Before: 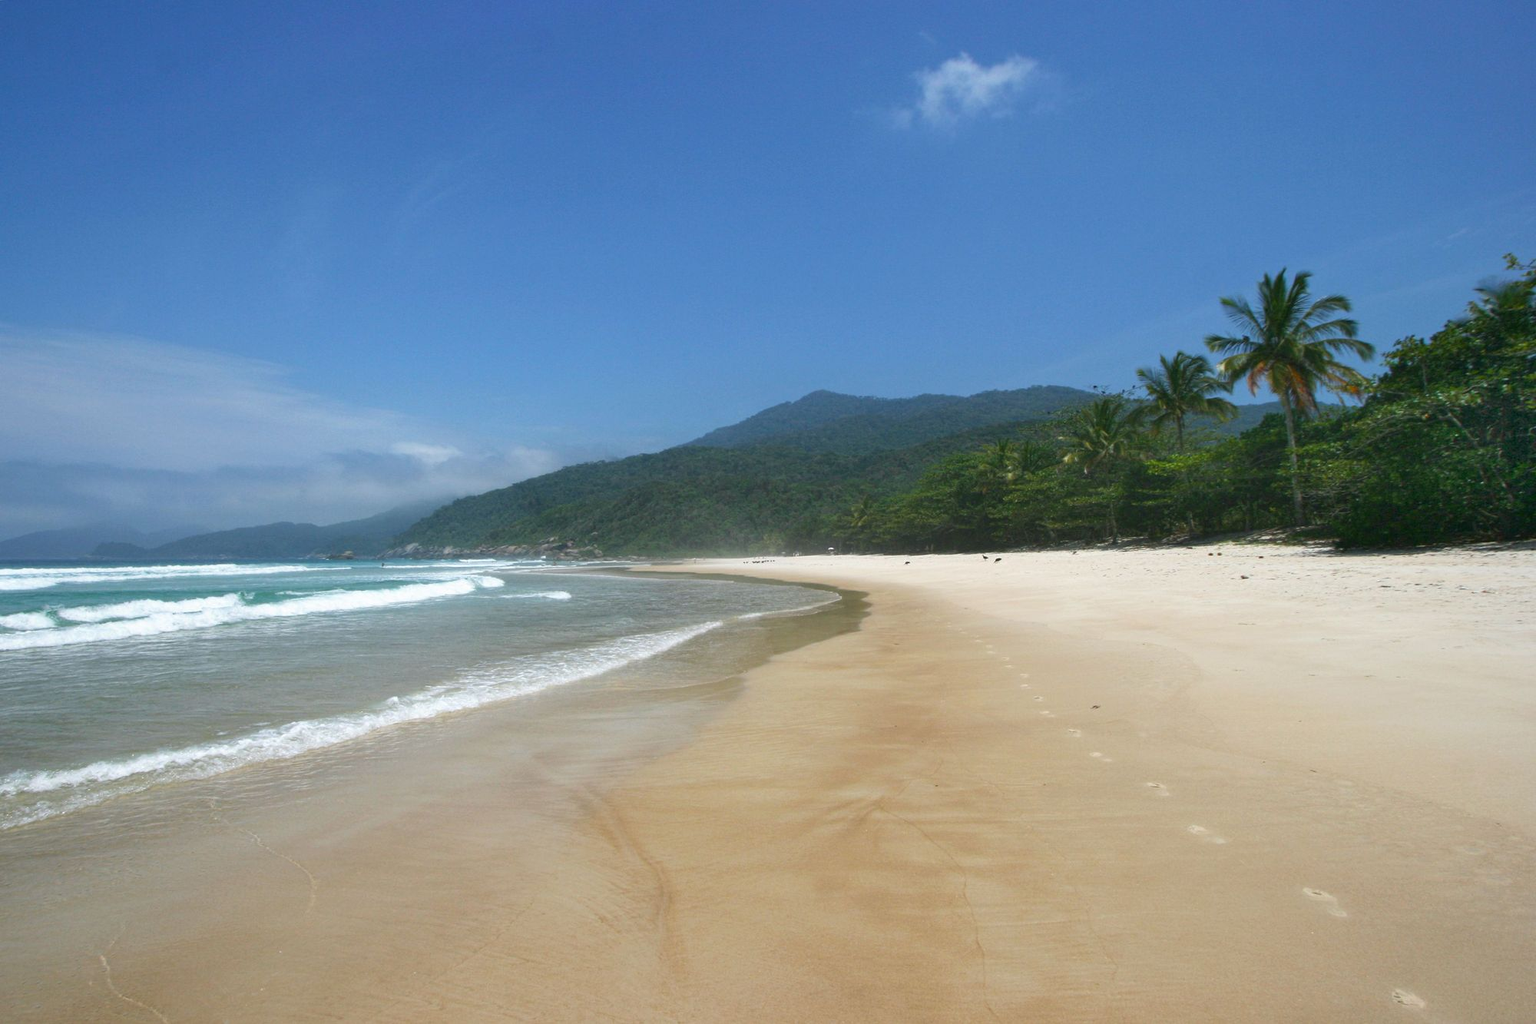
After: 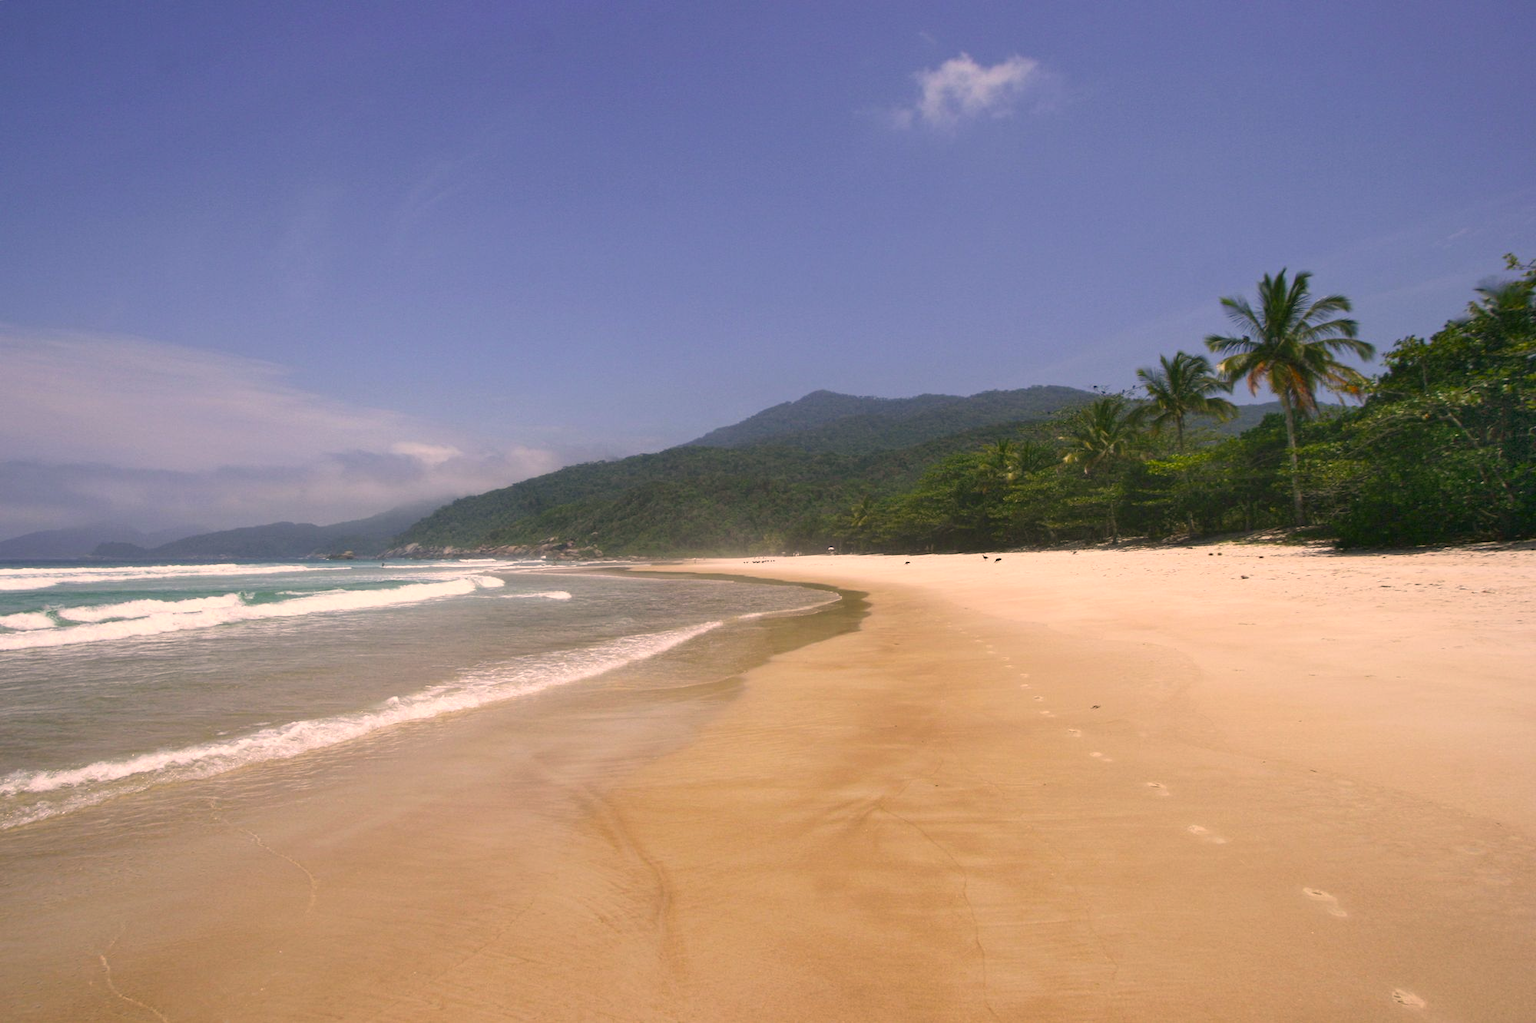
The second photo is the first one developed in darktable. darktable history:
color correction: highlights a* 17.88, highlights b* 18.79
